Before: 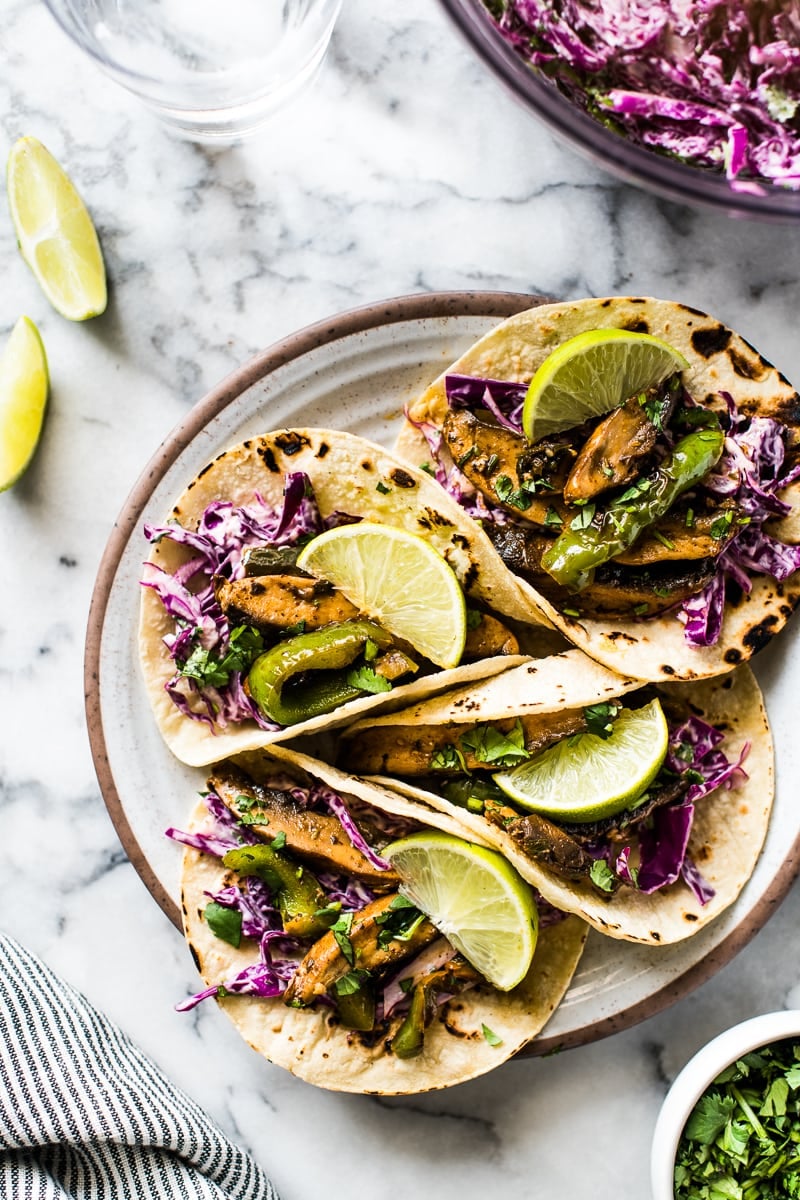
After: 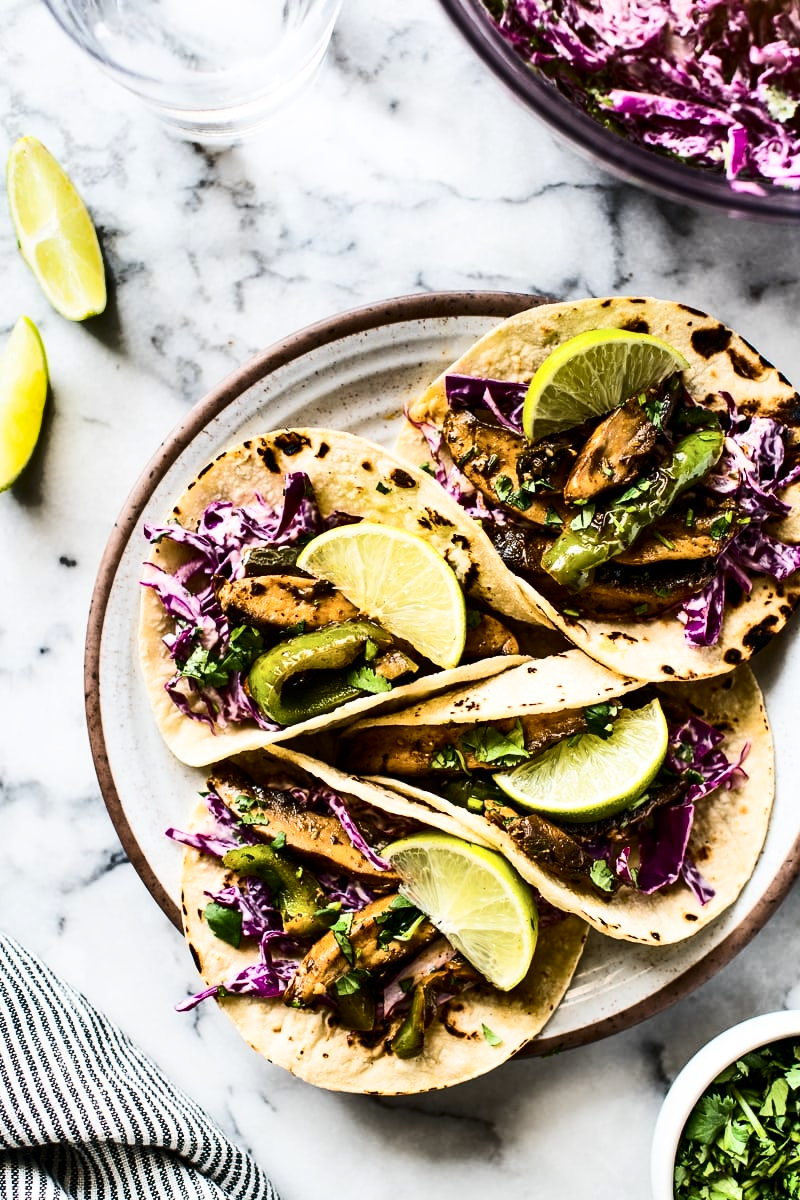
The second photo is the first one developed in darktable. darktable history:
contrast brightness saturation: contrast 0.287
shadows and highlights: shadows 25.83, highlights -48.18, soften with gaussian
